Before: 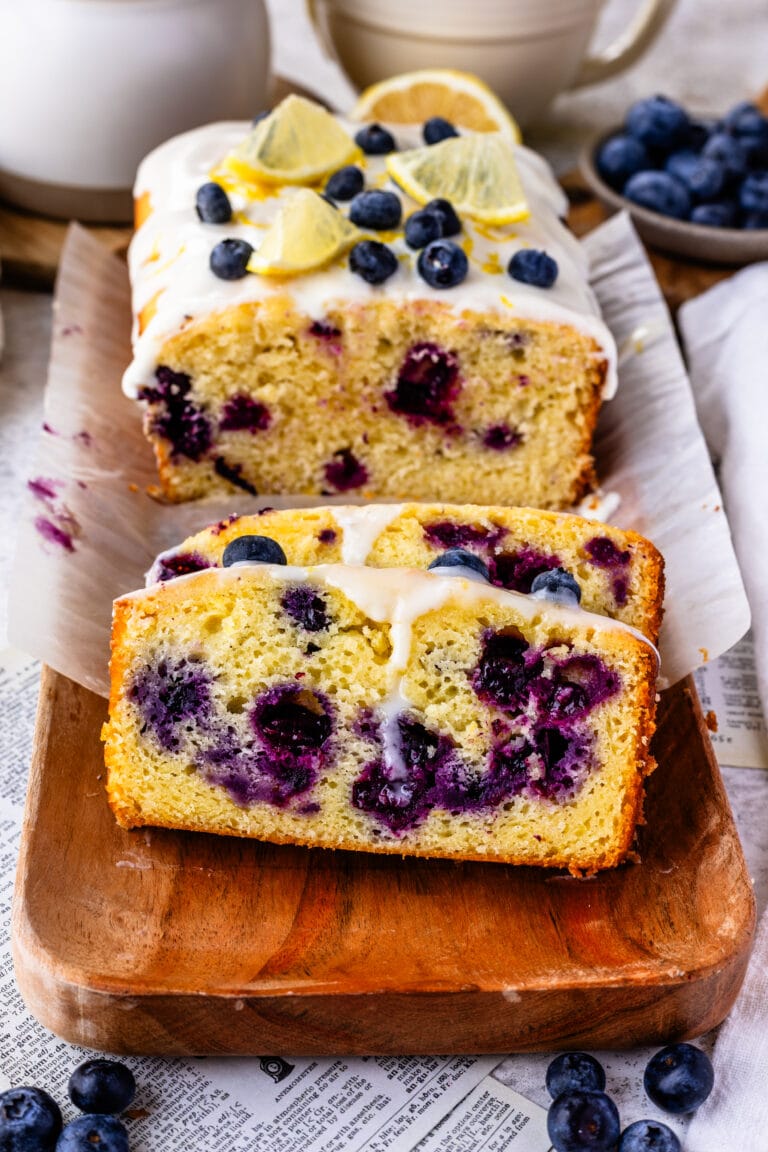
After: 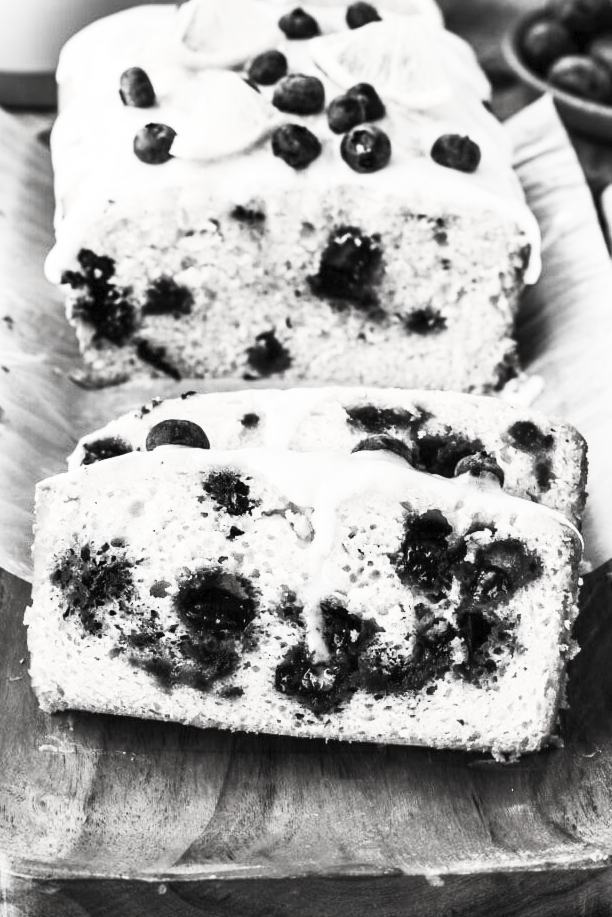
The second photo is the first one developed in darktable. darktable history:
crop and rotate: left 10.133%, top 10.074%, right 10.06%, bottom 10.306%
contrast brightness saturation: contrast 0.52, brightness 0.451, saturation -0.984
